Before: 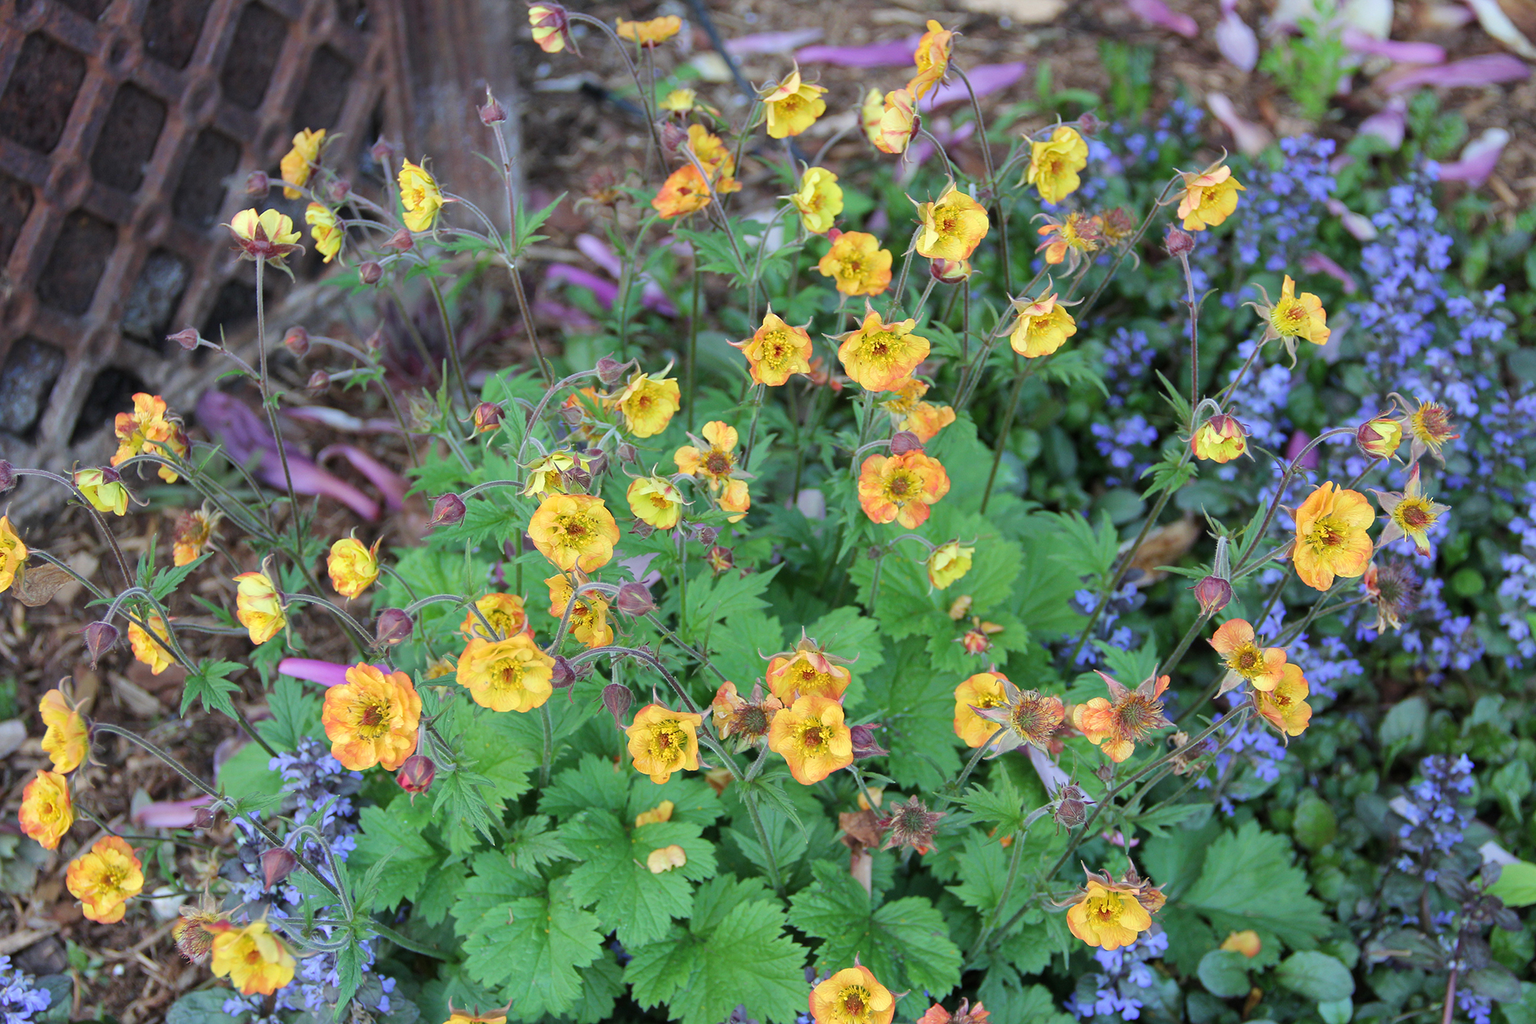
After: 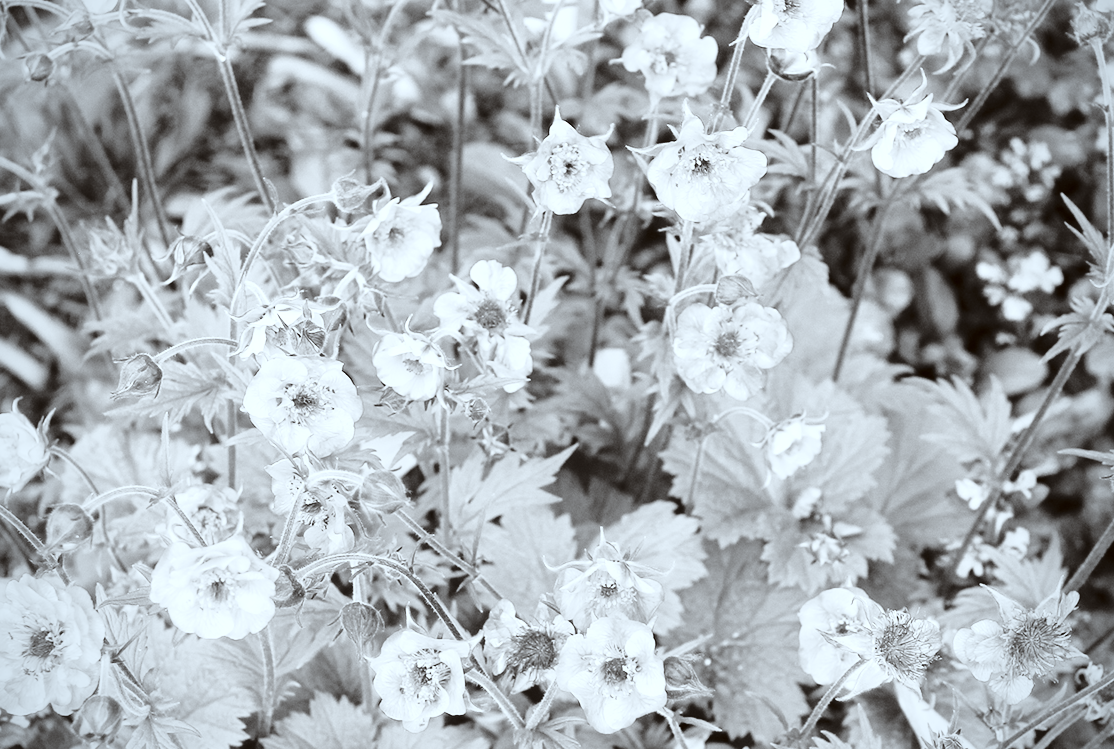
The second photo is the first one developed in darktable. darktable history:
crop and rotate: left 22.206%, top 21.669%, right 22.079%, bottom 22.072%
exposure: black level correction 0, exposure 0.691 EV, compensate highlight preservation false
color correction: highlights a* -3.44, highlights b* -6.83, shadows a* 2.93, shadows b* 5.25
tone equalizer: smoothing diameter 24.88%, edges refinement/feathering 7.43, preserve details guided filter
vignetting: fall-off radius 62.85%, saturation 0.376
color calibration: output gray [0.18, 0.41, 0.41, 0], illuminant custom, x 0.368, y 0.373, temperature 4335.45 K
base curve: curves: ch0 [(0, 0) (0.04, 0.03) (0.133, 0.232) (0.448, 0.748) (0.843, 0.968) (1, 1)], preserve colors none
